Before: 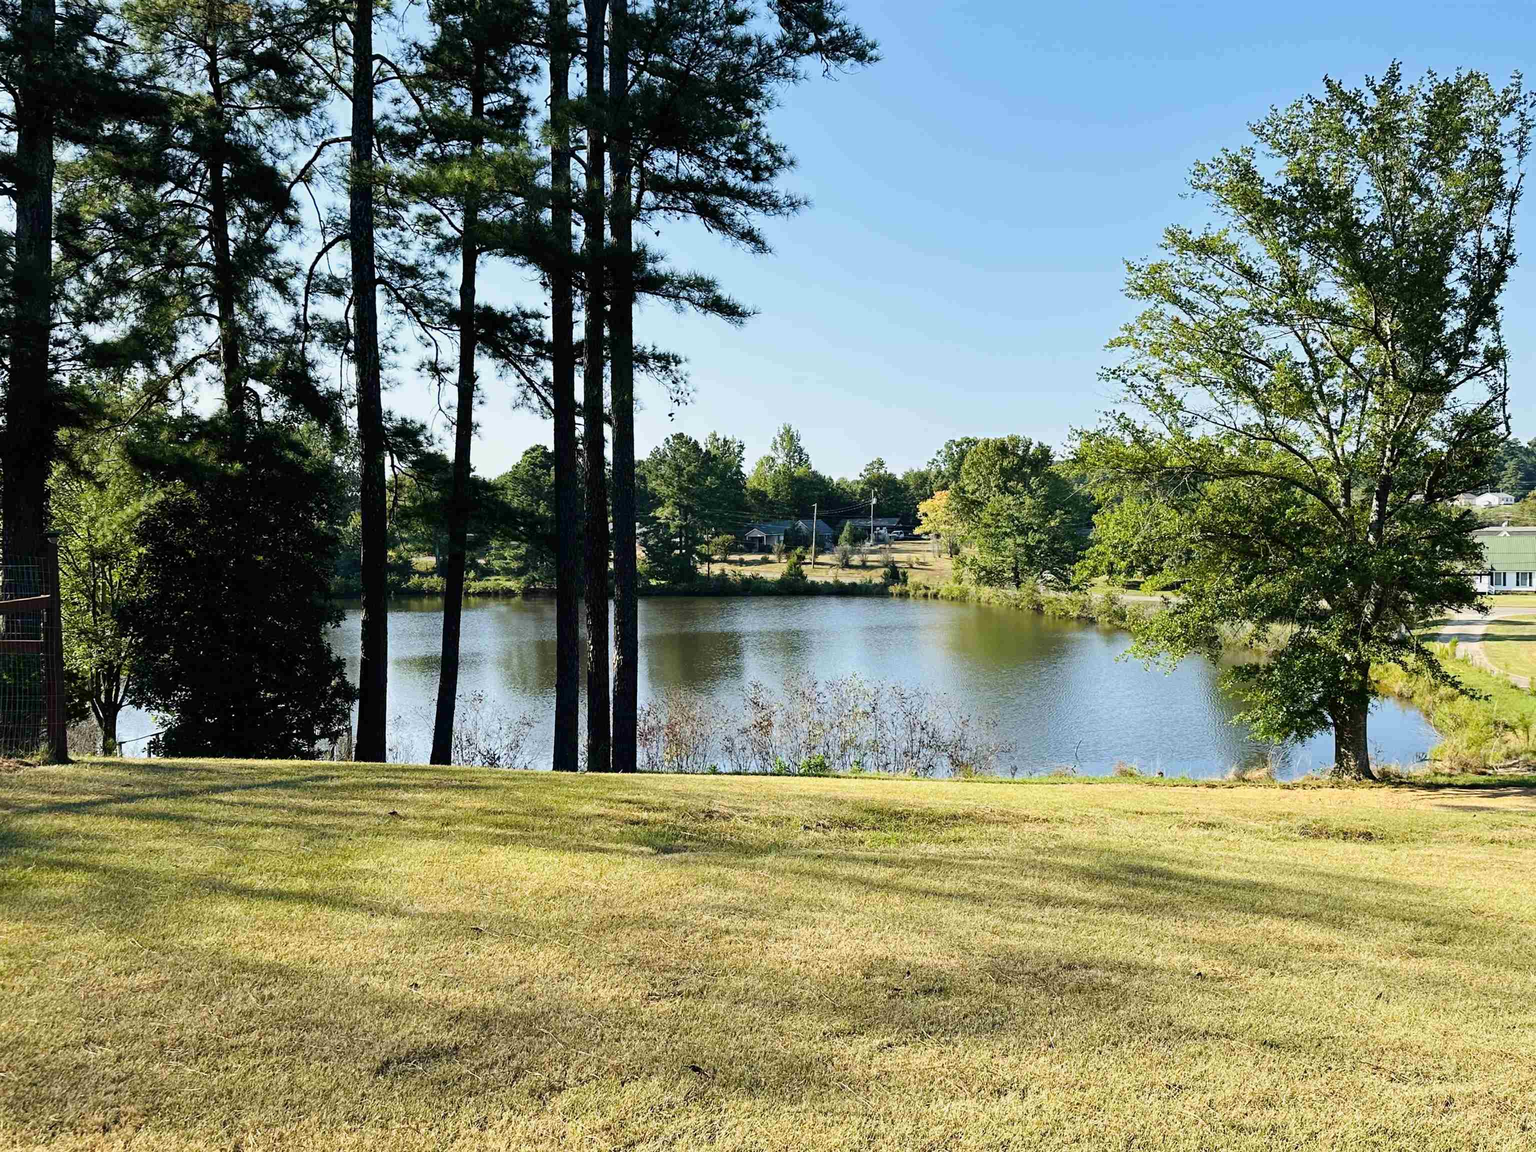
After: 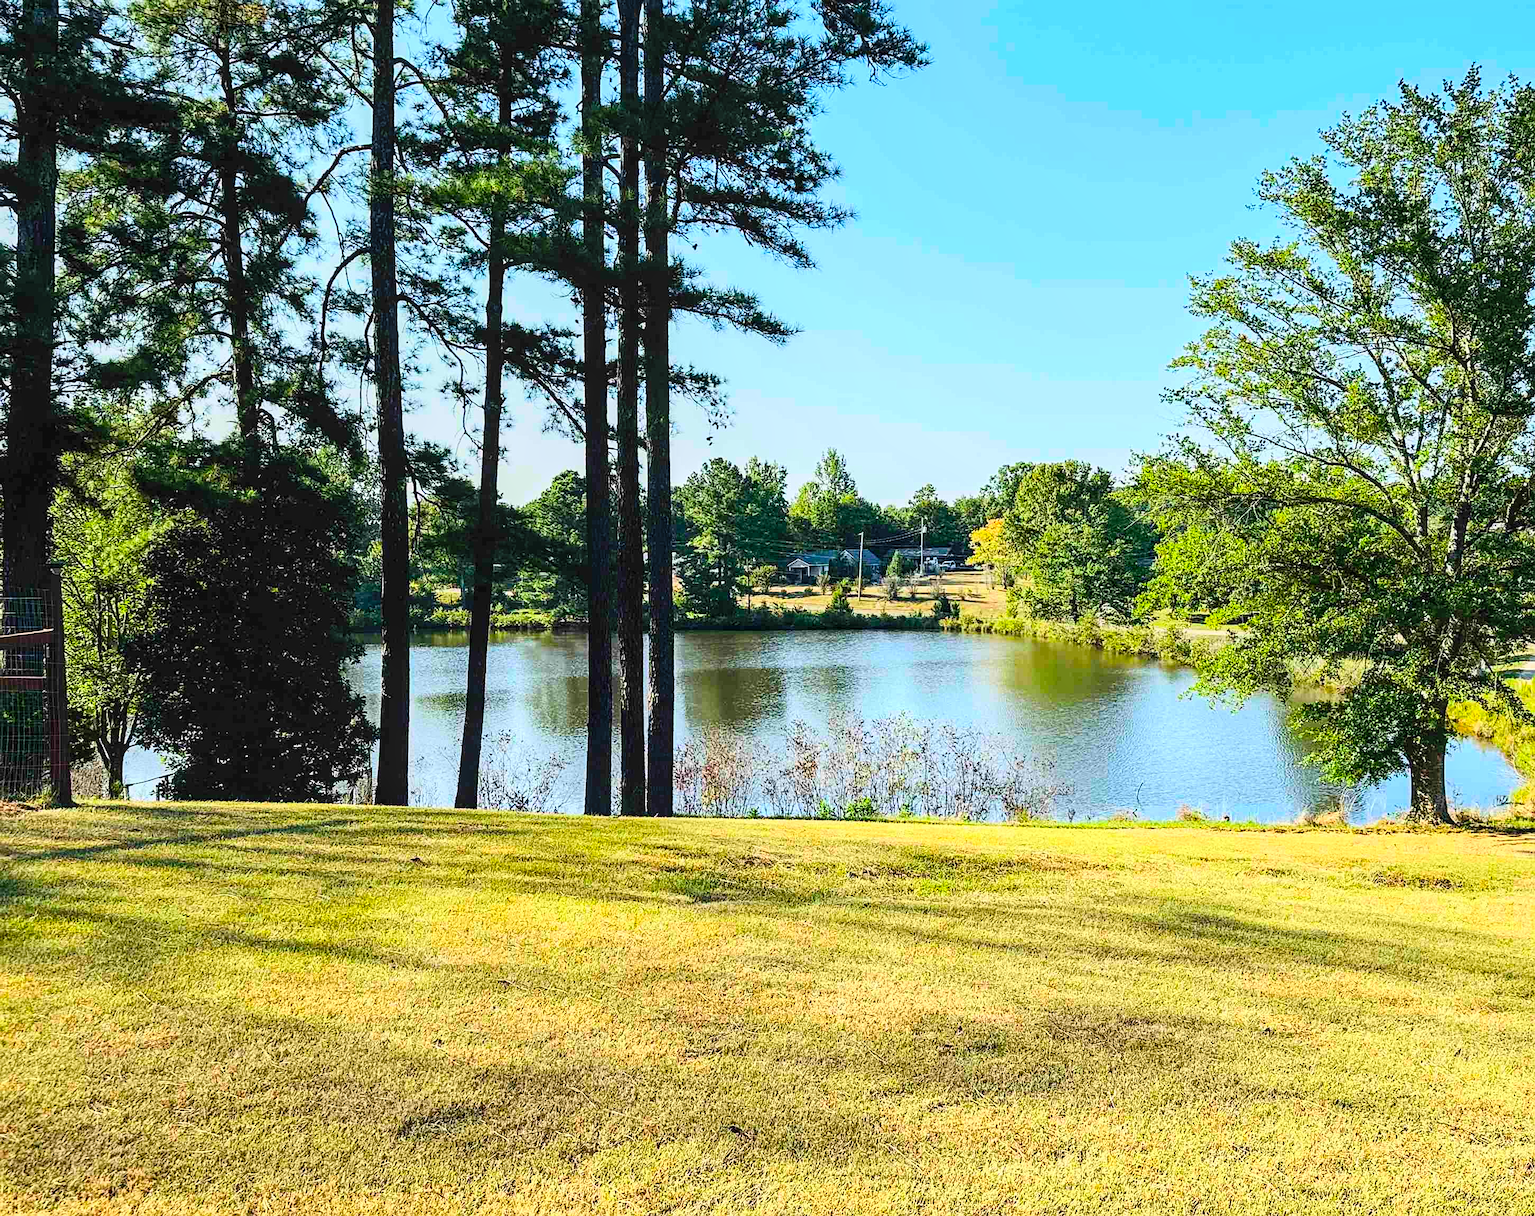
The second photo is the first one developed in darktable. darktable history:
local contrast: on, module defaults
sharpen: on, module defaults
contrast brightness saturation: contrast 0.24, brightness 0.249, saturation 0.391
crop and rotate: left 0%, right 5.366%
